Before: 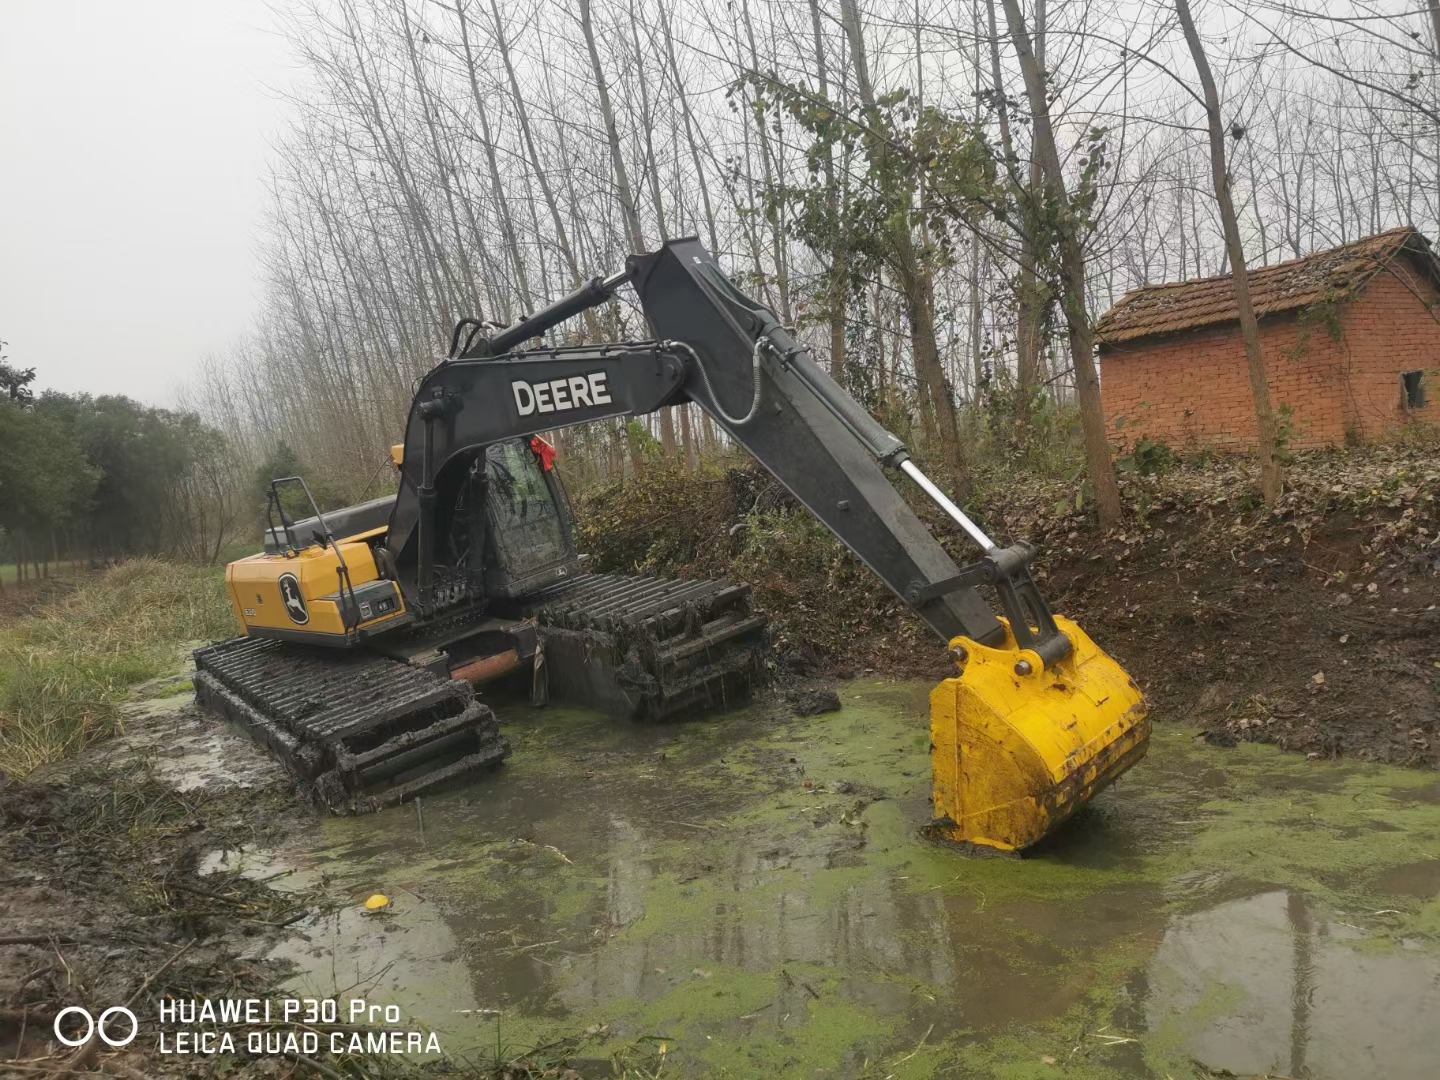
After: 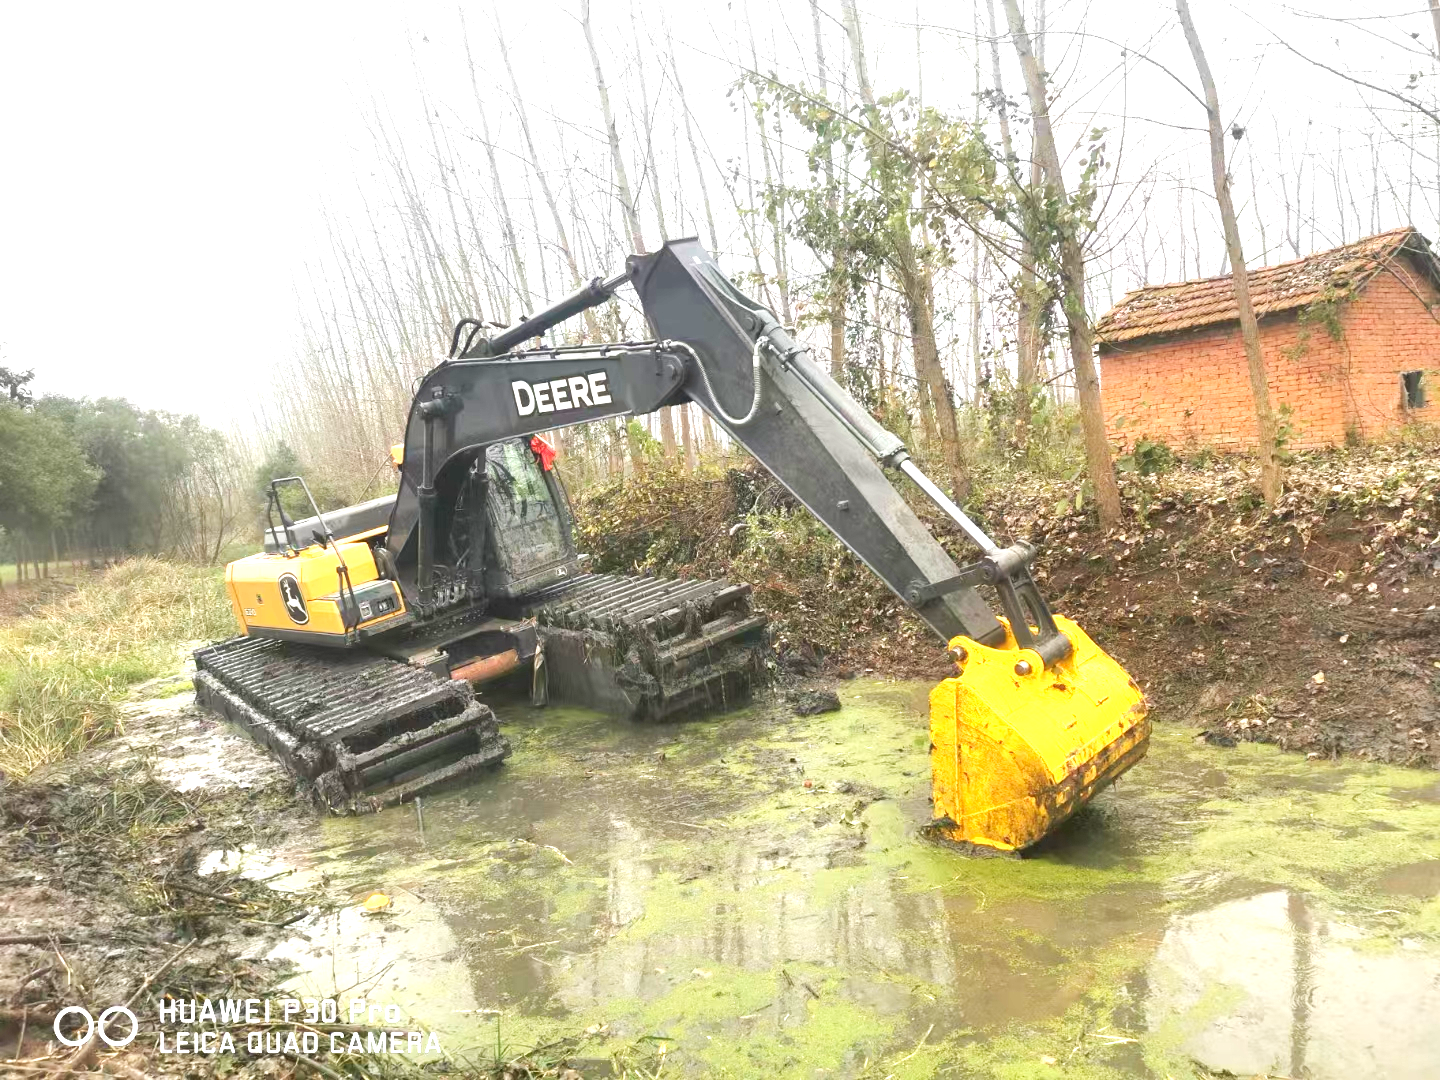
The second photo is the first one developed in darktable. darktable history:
tone curve: curves: ch0 [(0, 0.015) (0.037, 0.032) (0.131, 0.113) (0.275, 0.26) (0.497, 0.505) (0.617, 0.643) (0.704, 0.735) (0.813, 0.842) (0.911, 0.931) (0.997, 1)]; ch1 [(0, 0) (0.301, 0.3) (0.444, 0.438) (0.493, 0.494) (0.501, 0.5) (0.534, 0.543) (0.582, 0.605) (0.658, 0.687) (0.746, 0.79) (1, 1)]; ch2 [(0, 0) (0.246, 0.234) (0.36, 0.356) (0.415, 0.426) (0.476, 0.492) (0.502, 0.499) (0.525, 0.517) (0.533, 0.534) (0.586, 0.598) (0.634, 0.643) (0.706, 0.717) (0.853, 0.83) (1, 0.951)], preserve colors none
exposure: black level correction 0.001, exposure 1.834 EV, compensate highlight preservation false
